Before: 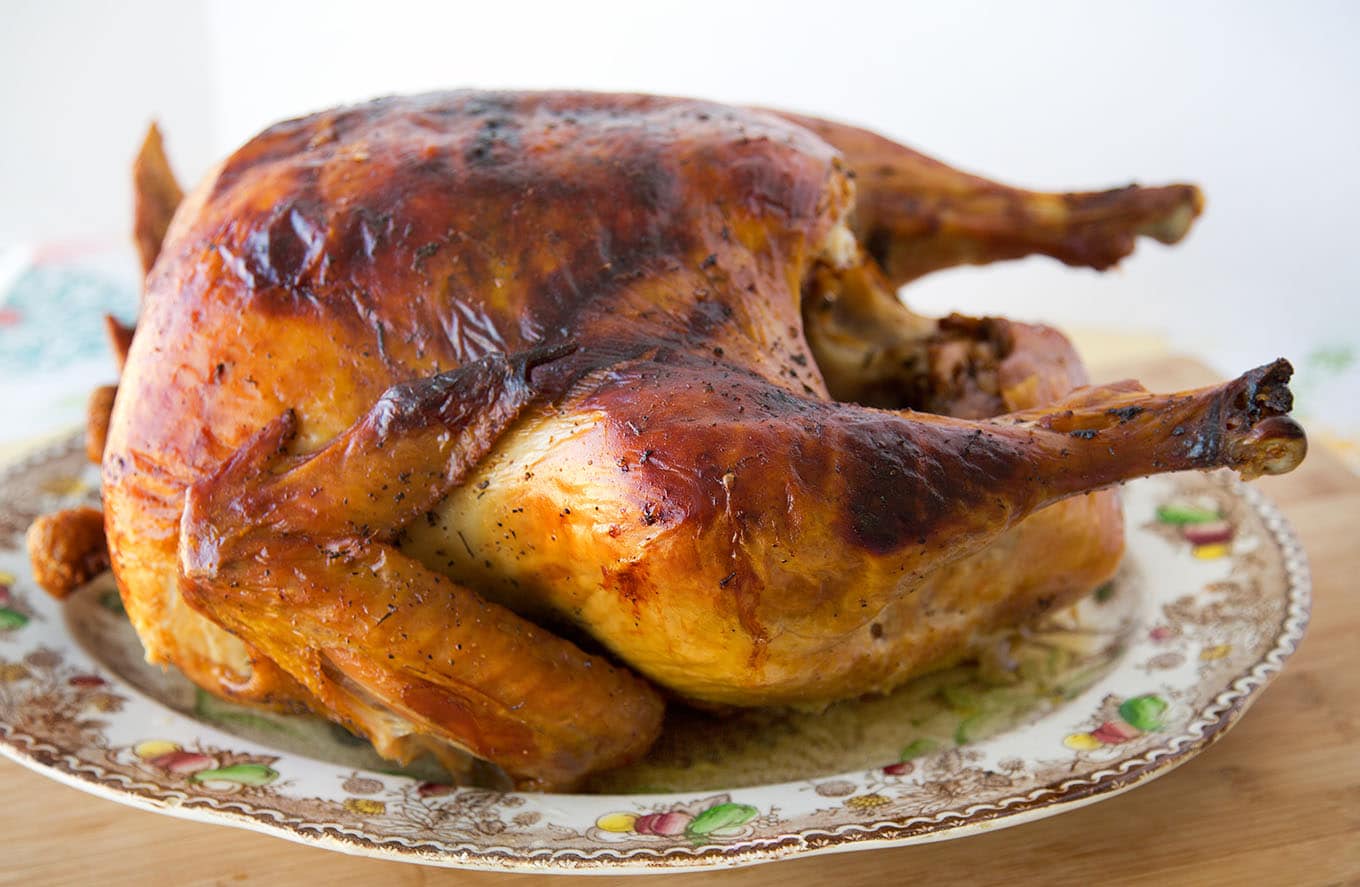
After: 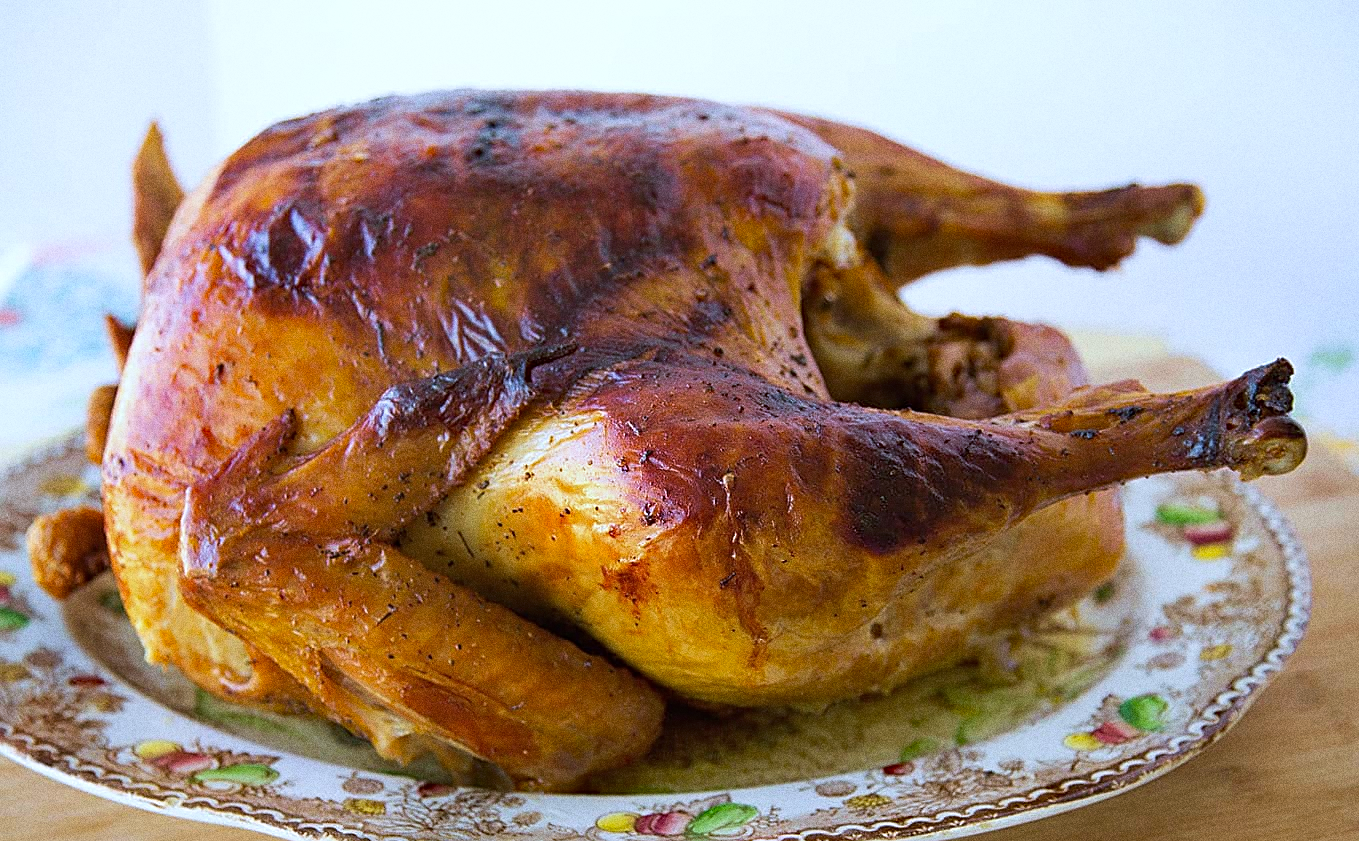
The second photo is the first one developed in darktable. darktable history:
crop and rotate: top 0%, bottom 5.097%
exposure: compensate highlight preservation false
sharpen: amount 0.575
velvia: on, module defaults
grain: coarseness 0.09 ISO, strength 40%
local contrast: mode bilateral grid, contrast 100, coarseness 100, detail 94%, midtone range 0.2
white balance: red 0.926, green 1.003, blue 1.133
haze removal: strength 0.29, distance 0.25, compatibility mode true, adaptive false
